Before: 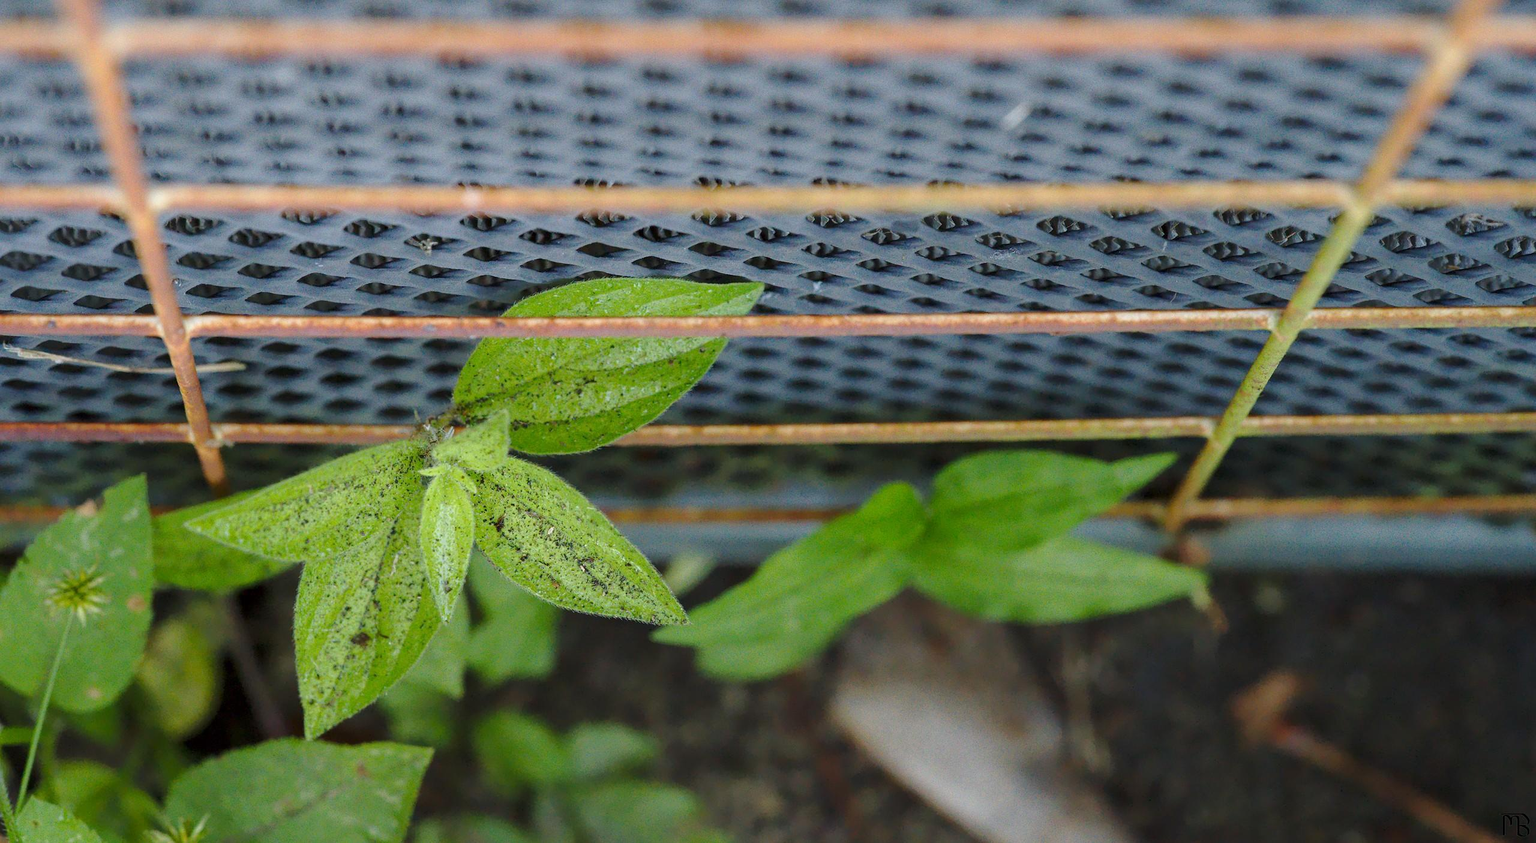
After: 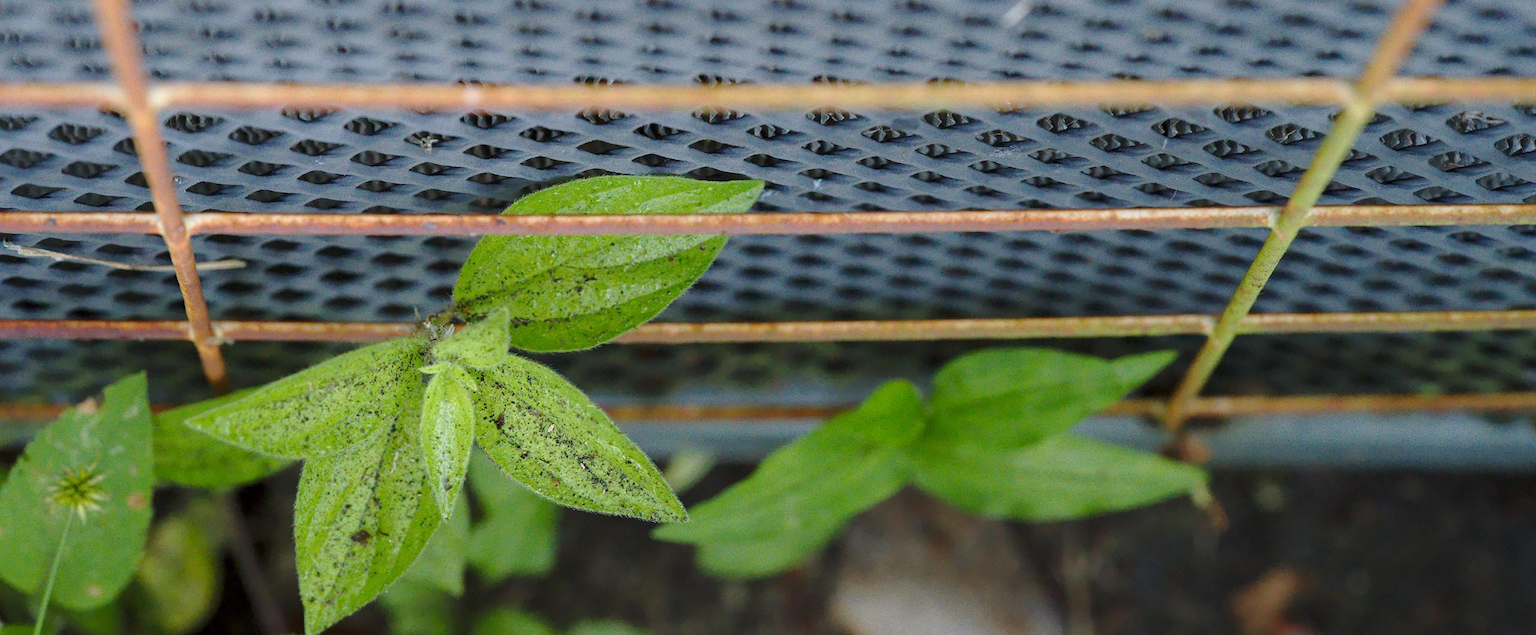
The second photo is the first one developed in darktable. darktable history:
crop and rotate: top 12.193%, bottom 12.403%
